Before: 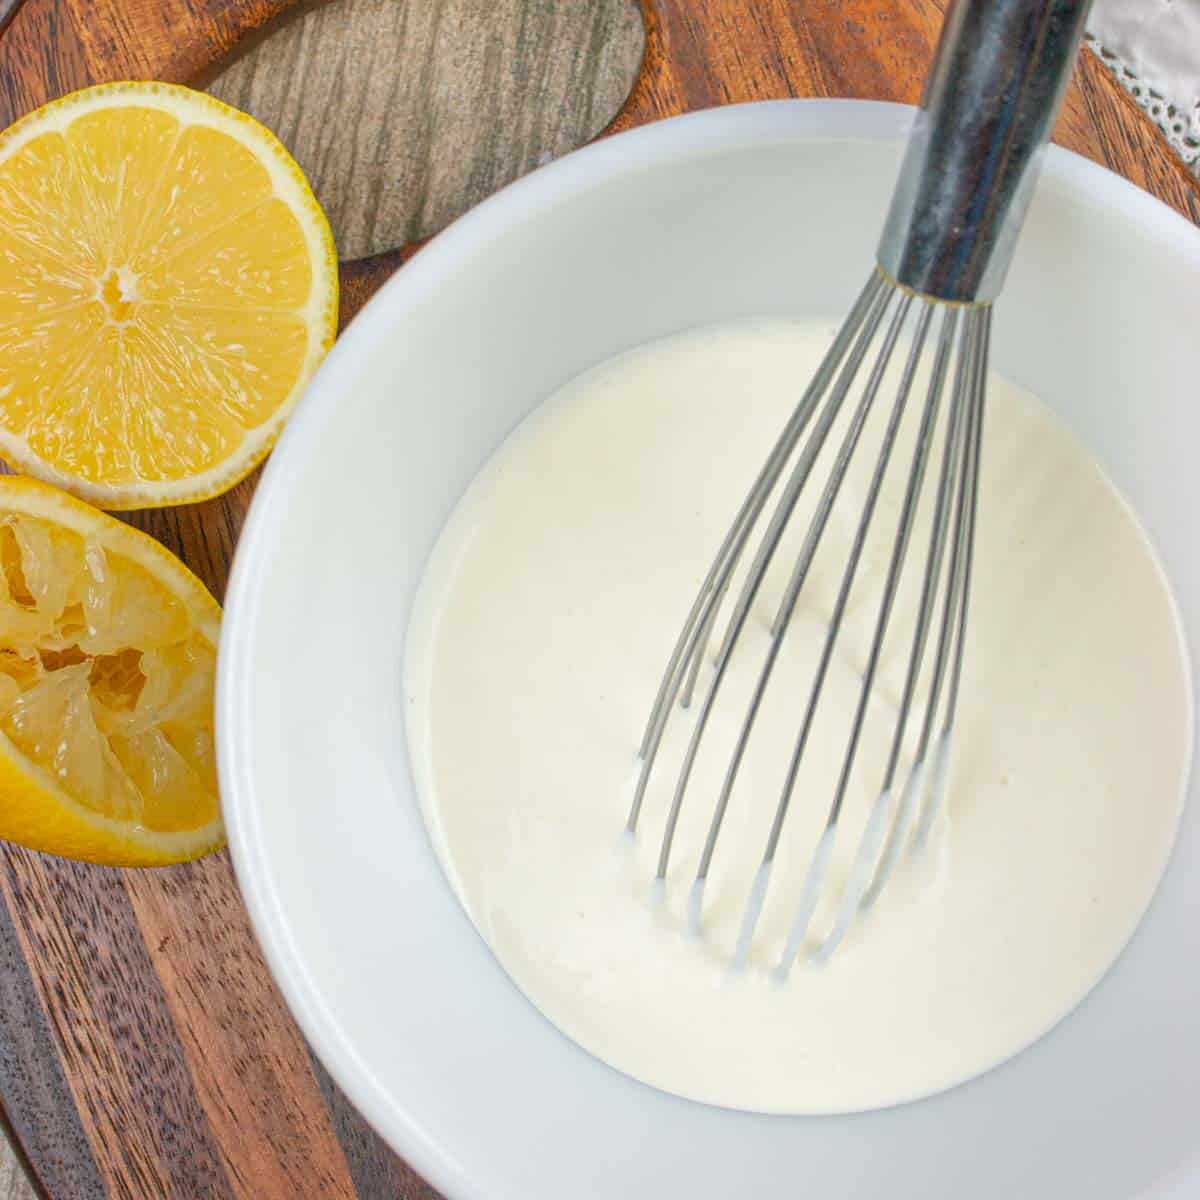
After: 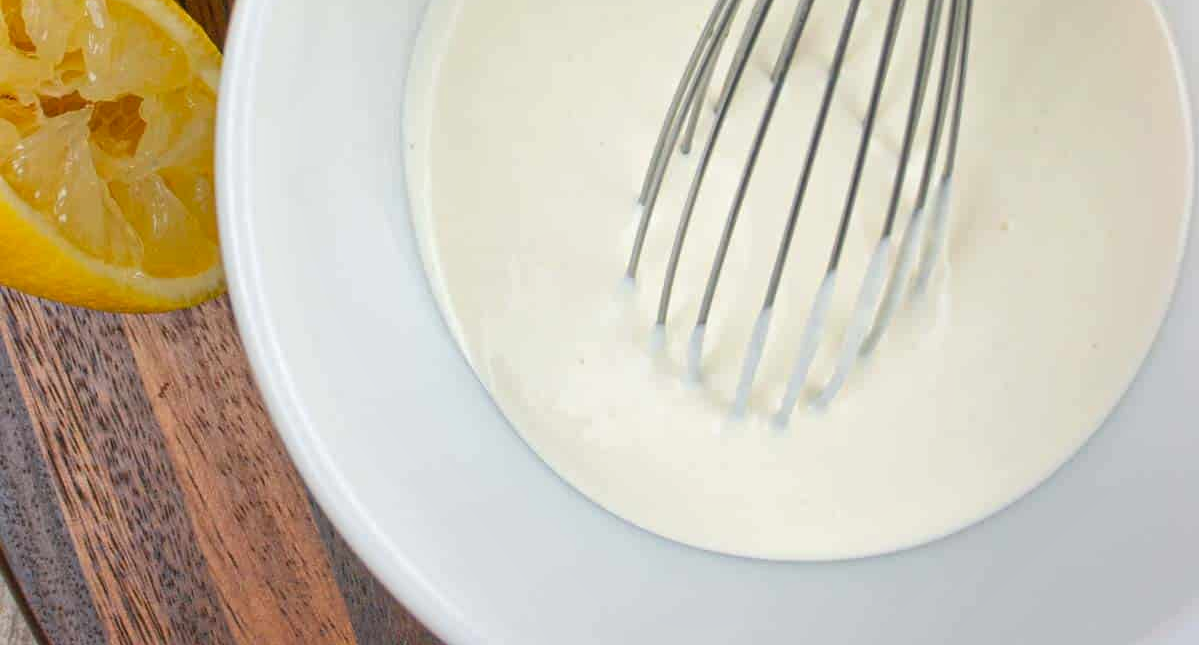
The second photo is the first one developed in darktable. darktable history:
crop and rotate: top 46.237%
shadows and highlights: shadows 37.27, highlights -28.18, soften with gaussian
